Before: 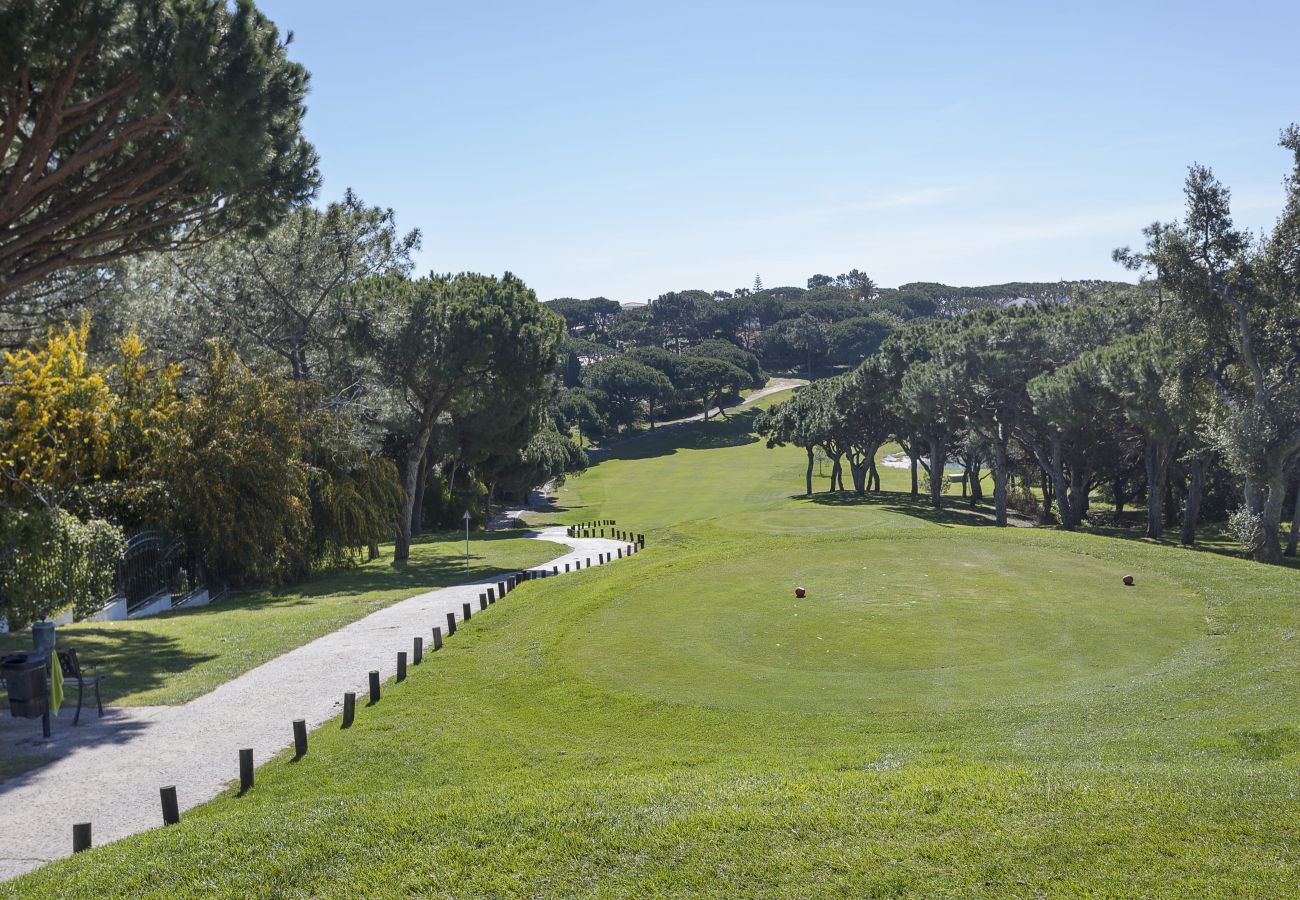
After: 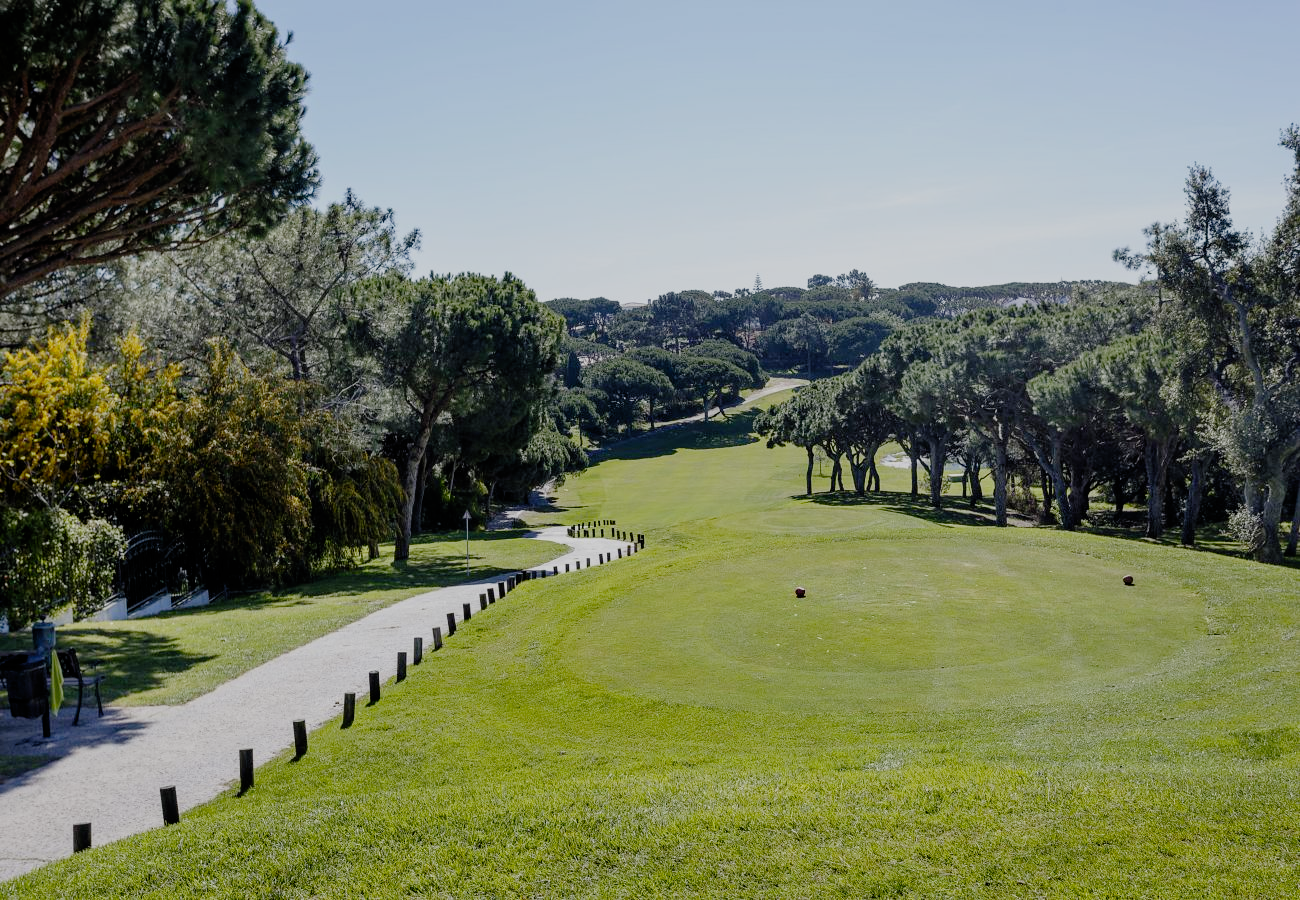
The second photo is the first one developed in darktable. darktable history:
filmic rgb: black relative exposure -4.58 EV, white relative exposure 4.78 EV, hardness 2.35, latitude 35.69%, contrast 1.047, highlights saturation mix 1.45%, shadows ↔ highlights balance 1.21%, preserve chrominance no, color science v5 (2021)
